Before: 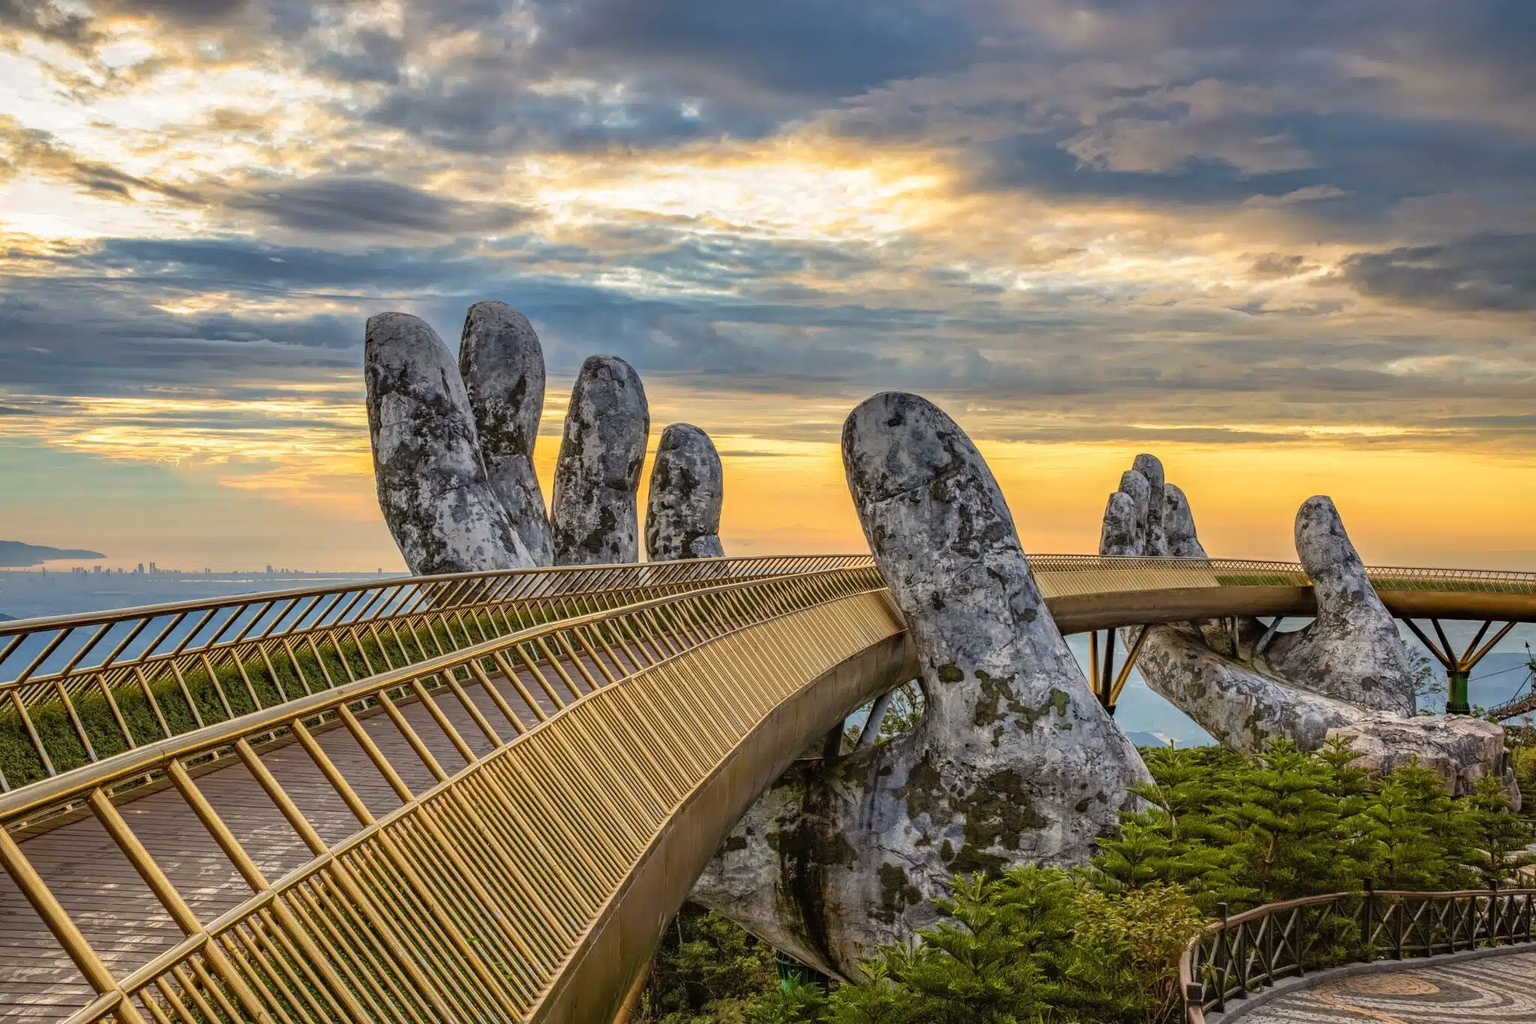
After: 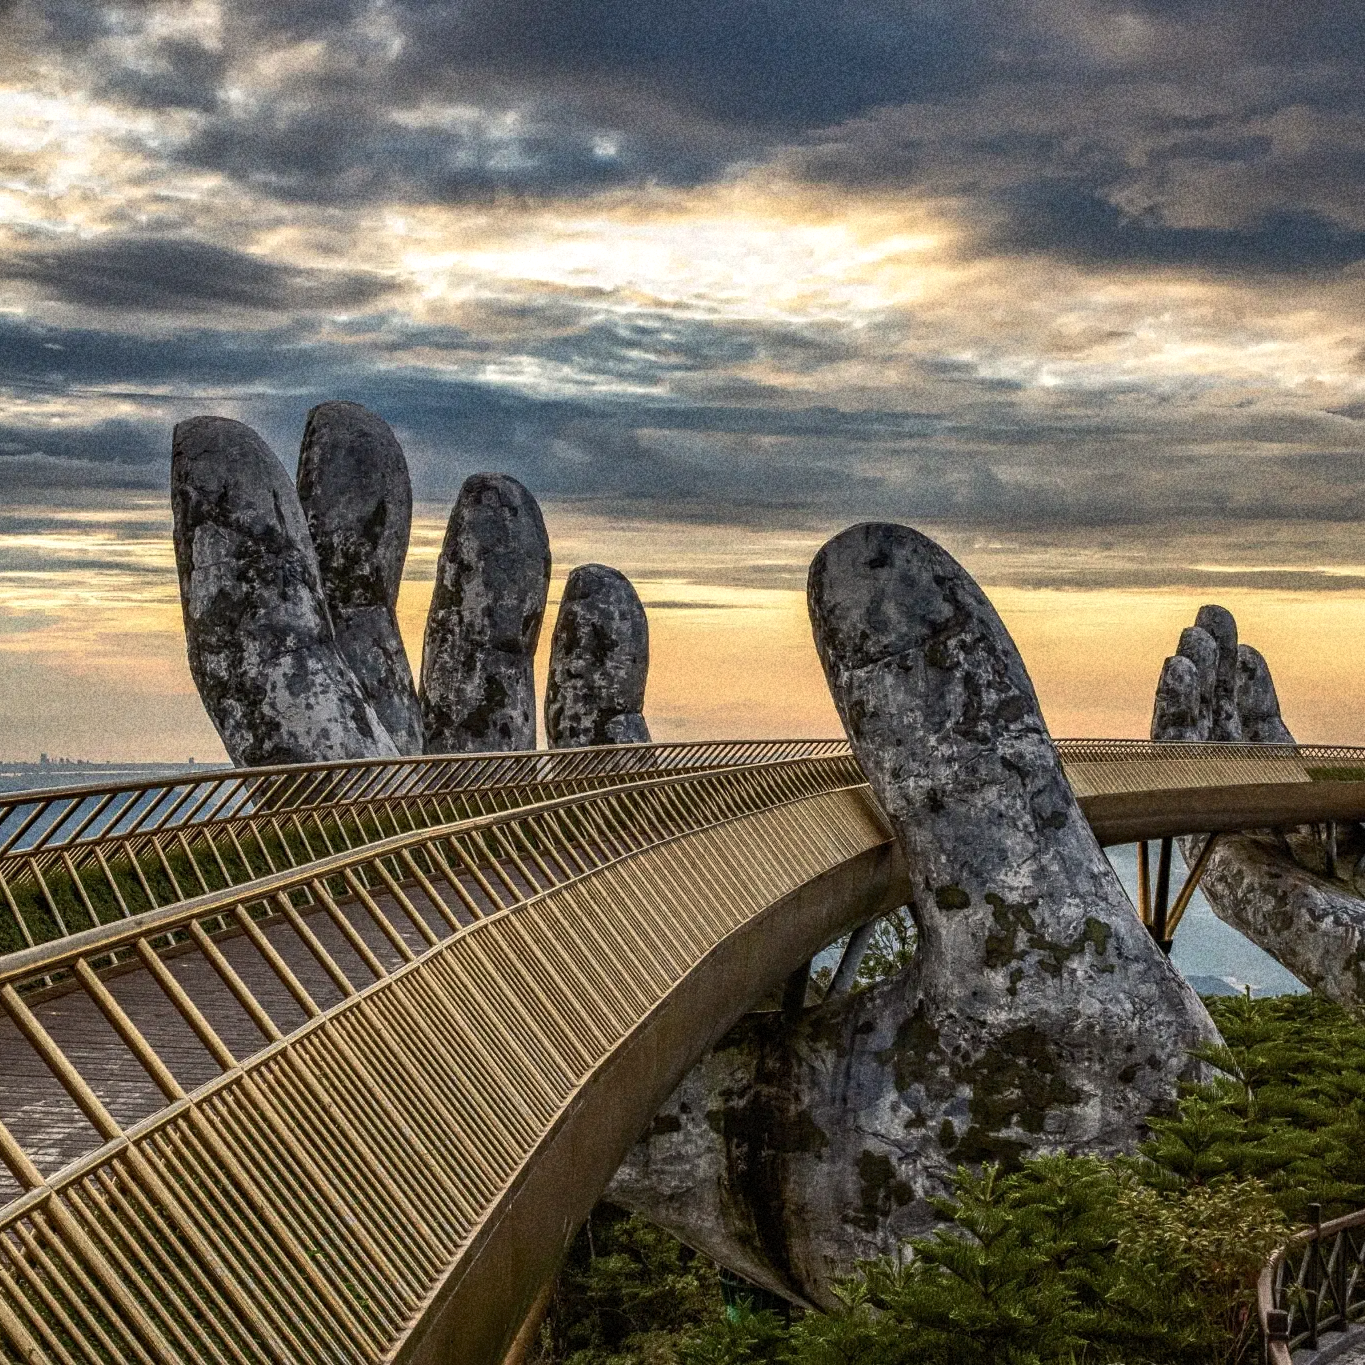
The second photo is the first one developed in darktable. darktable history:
crop: left 15.419%, right 17.914%
grain: coarseness 14.49 ISO, strength 48.04%, mid-tones bias 35%
color balance rgb: perceptual saturation grading › highlights -31.88%, perceptual saturation grading › mid-tones 5.8%, perceptual saturation grading › shadows 18.12%, perceptual brilliance grading › highlights 3.62%, perceptual brilliance grading › mid-tones -18.12%, perceptual brilliance grading › shadows -41.3%
